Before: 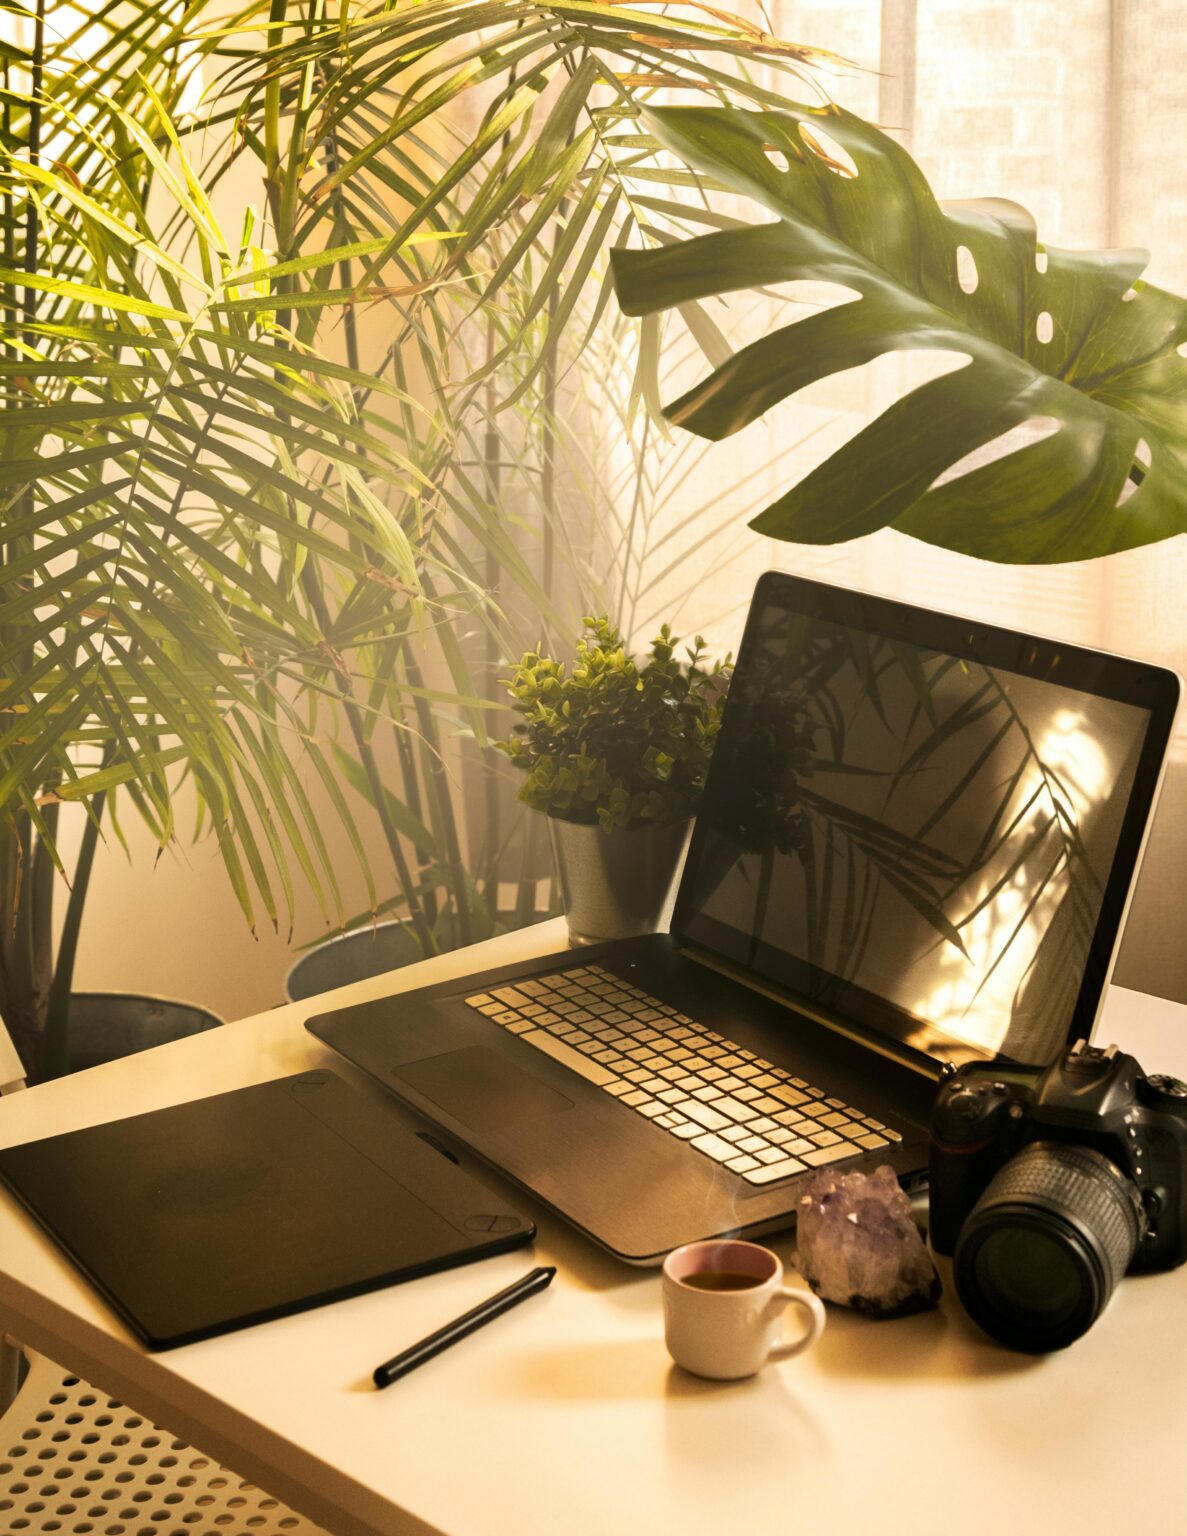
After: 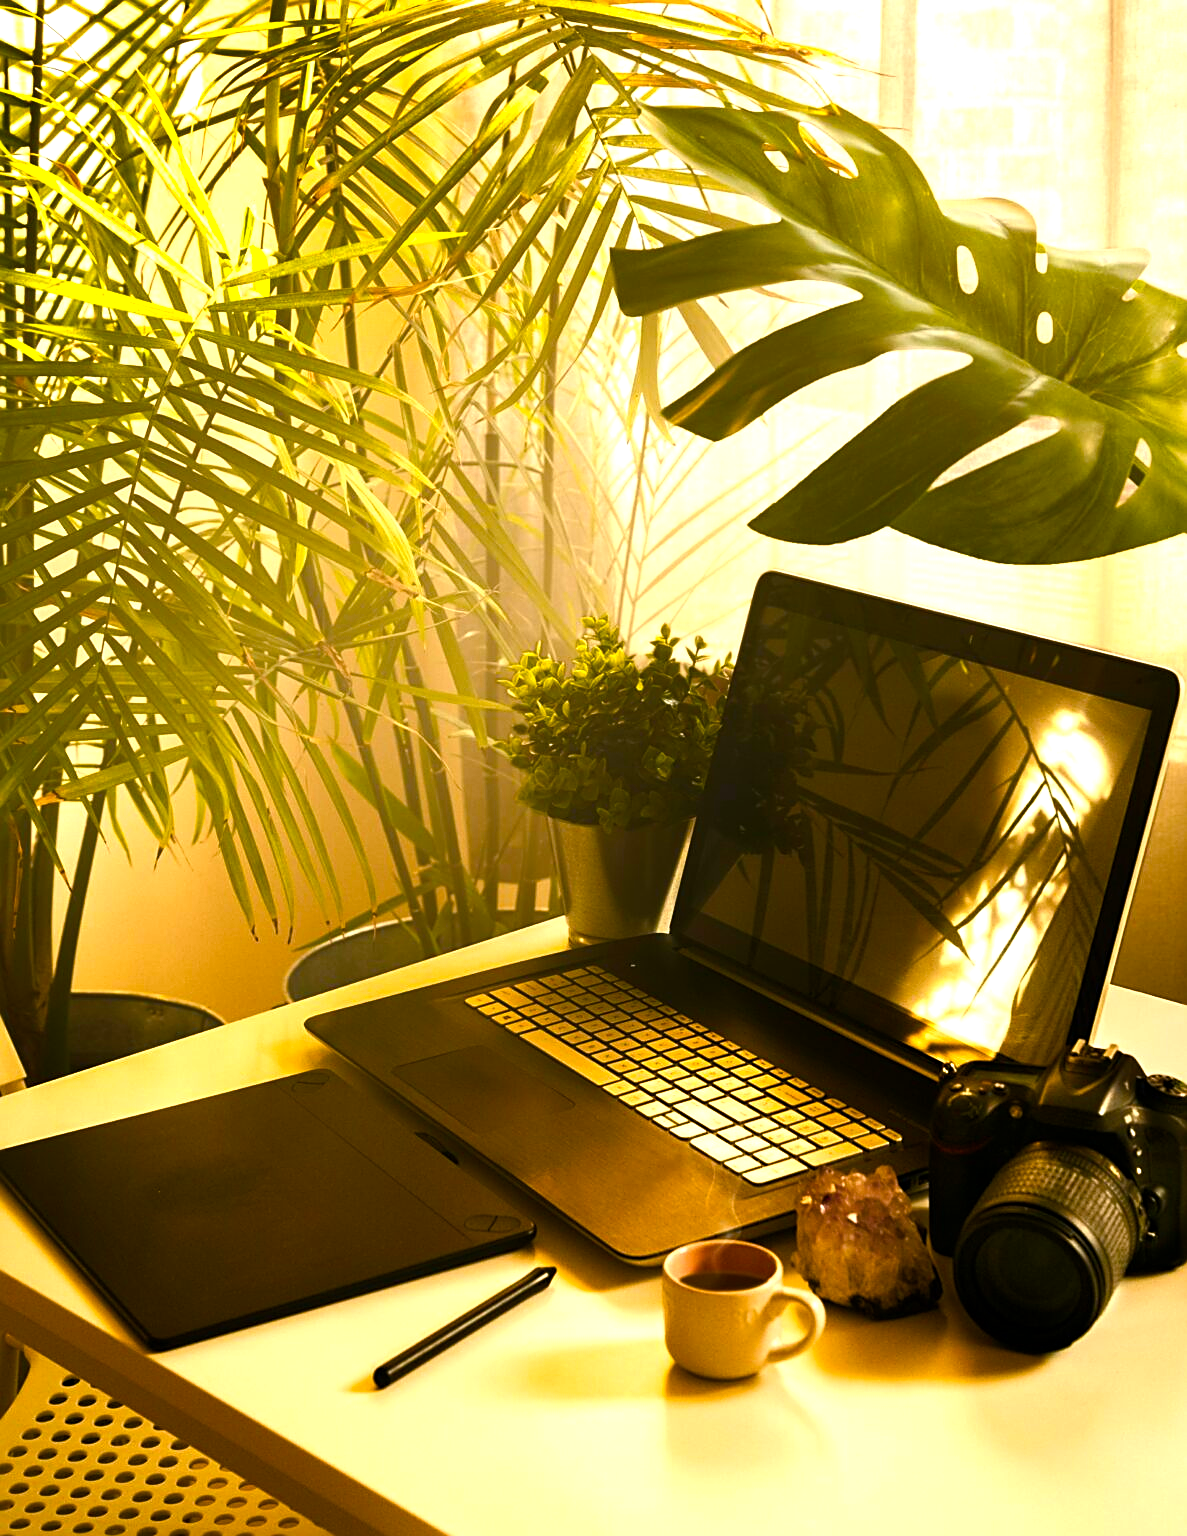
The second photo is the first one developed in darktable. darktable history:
sharpen: on, module defaults
color balance rgb: highlights gain › chroma 3.033%, highlights gain › hue 78.12°, linear chroma grading › global chroma 19.82%, perceptual saturation grading › global saturation 27.386%, perceptual saturation grading › highlights -27.669%, perceptual saturation grading › mid-tones 15.34%, perceptual saturation grading › shadows 33.411%, perceptual brilliance grading › global brilliance 15.788%, perceptual brilliance grading › shadows -34.28%, global vibrance 20%
